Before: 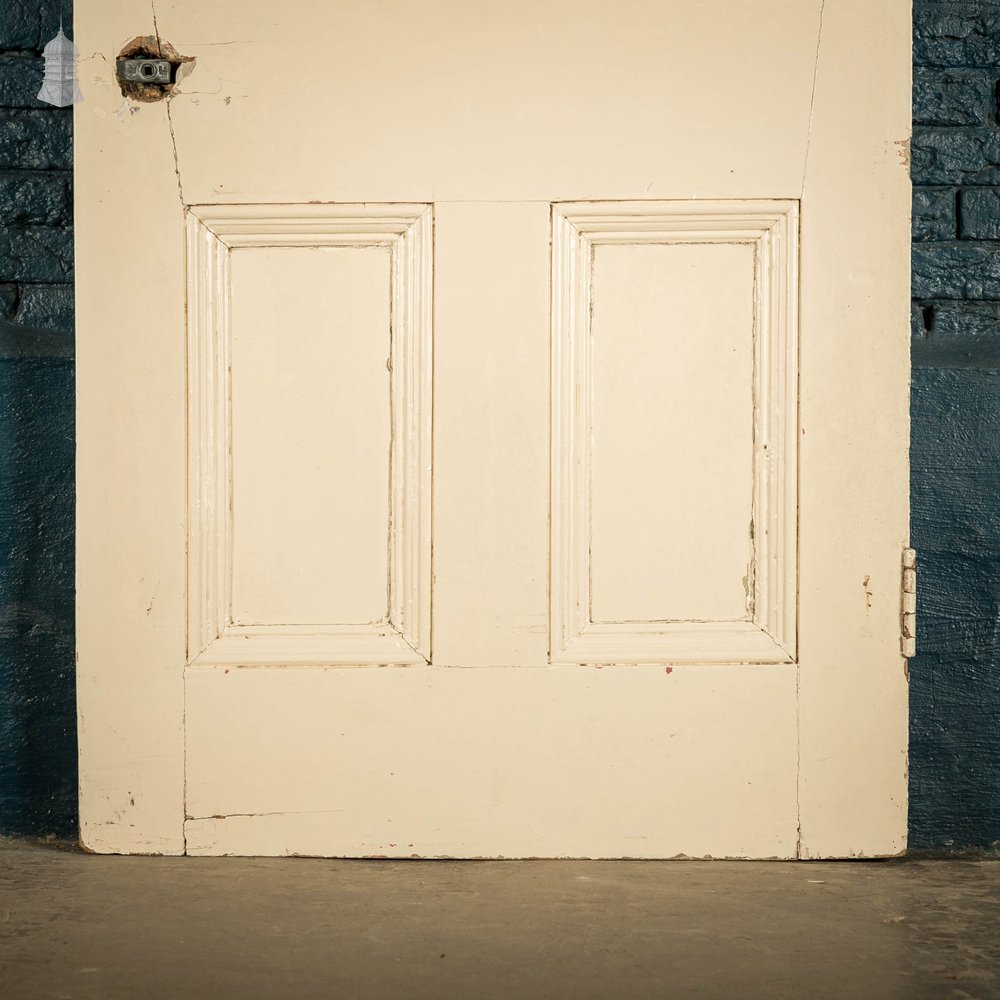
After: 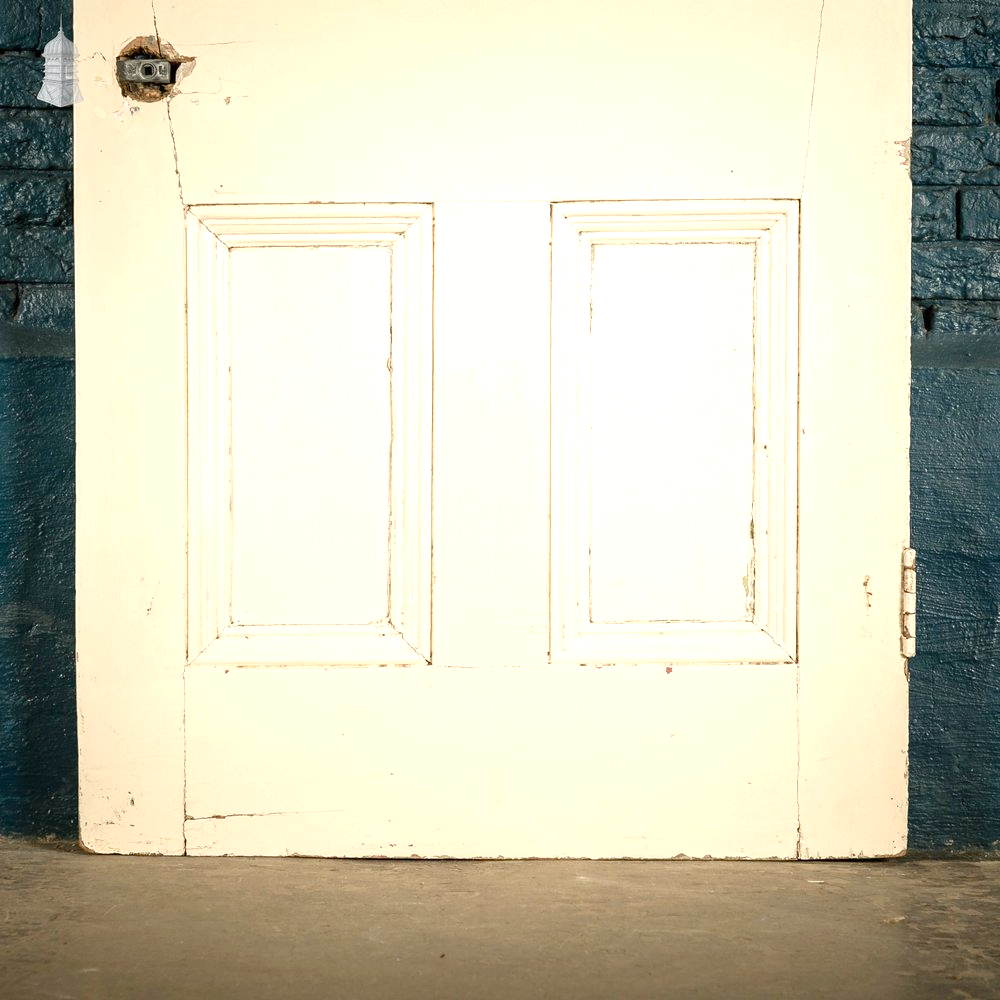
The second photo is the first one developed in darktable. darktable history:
color balance rgb: perceptual saturation grading › global saturation -0.061%, perceptual saturation grading › highlights -16.013%, perceptual saturation grading › shadows 25.293%
exposure: black level correction 0, exposure 0.693 EV, compensate highlight preservation false
